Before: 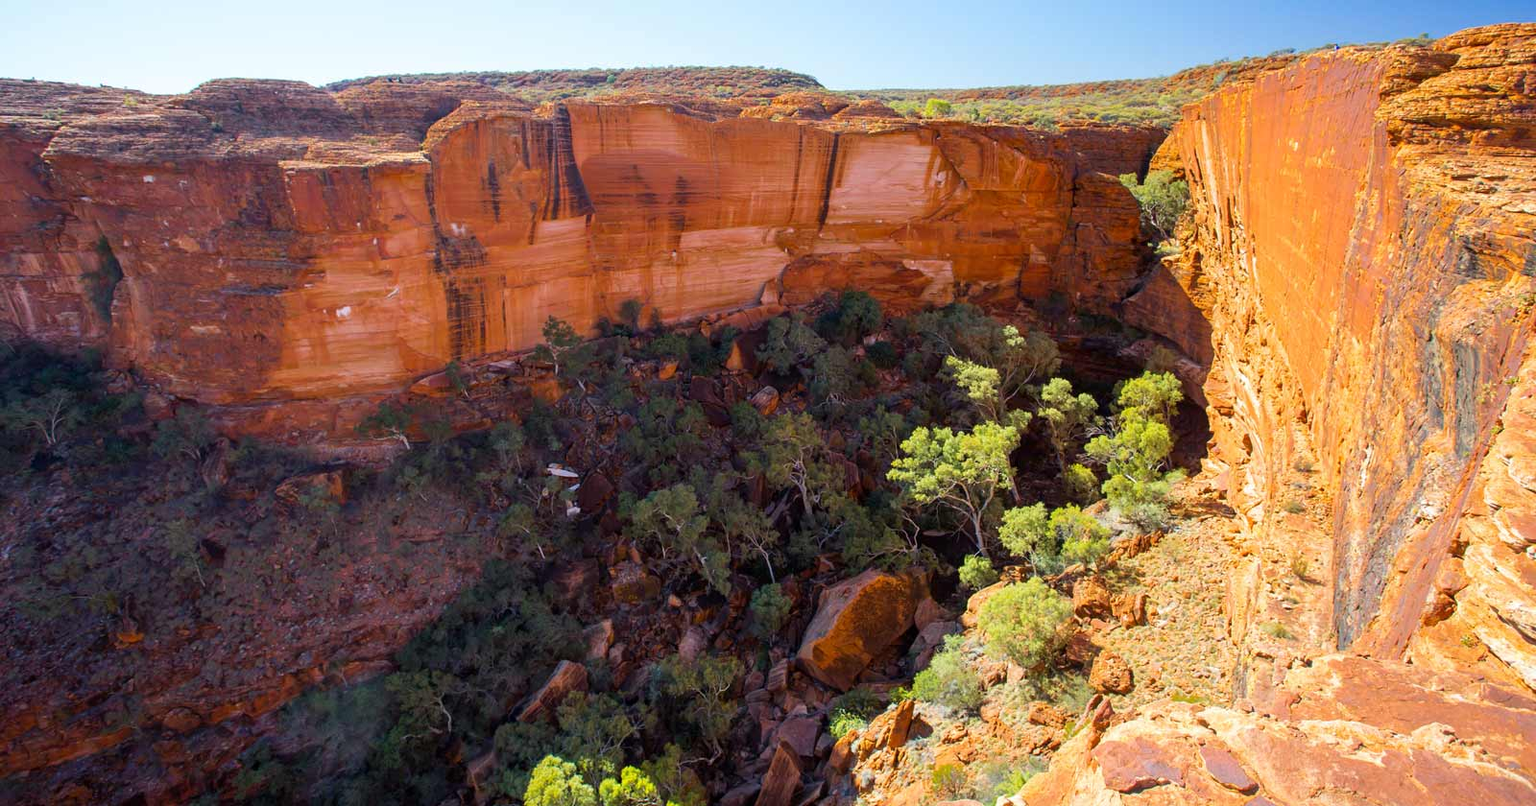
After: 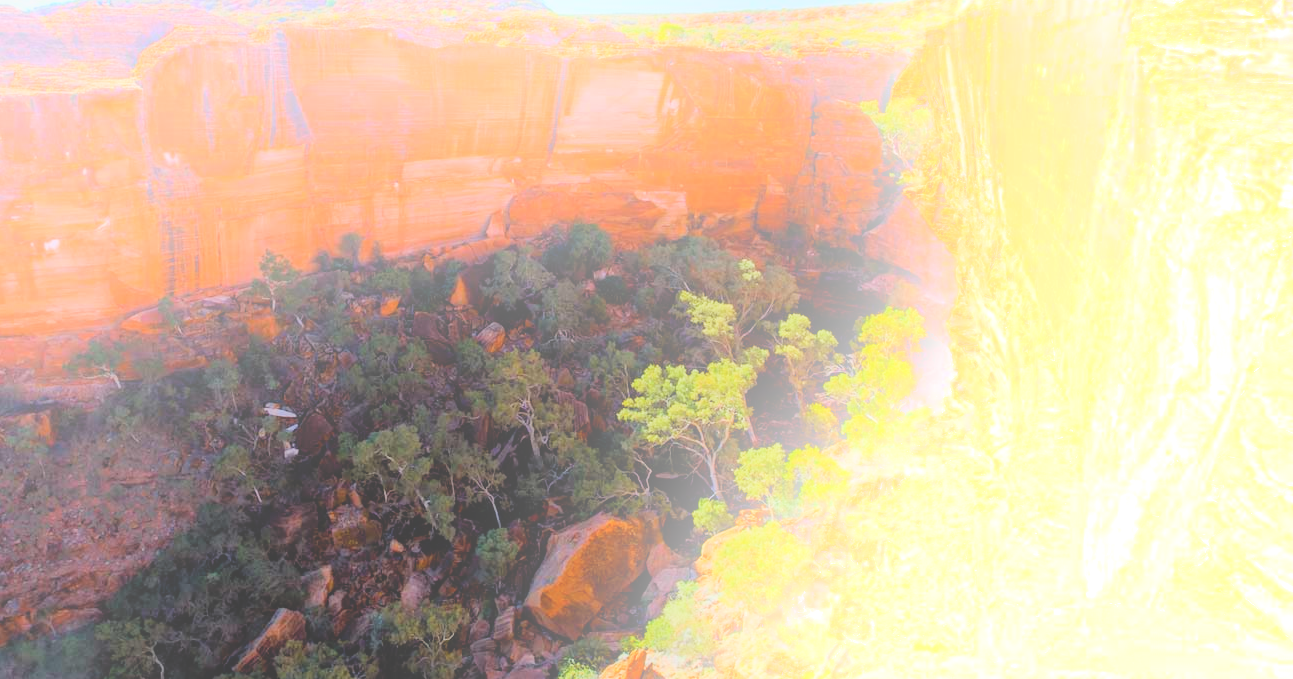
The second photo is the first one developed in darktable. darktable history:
crop: left 19.159%, top 9.58%, bottom 9.58%
bloom: size 25%, threshold 5%, strength 90%
filmic rgb: black relative exposure -7.65 EV, white relative exposure 4.56 EV, hardness 3.61
